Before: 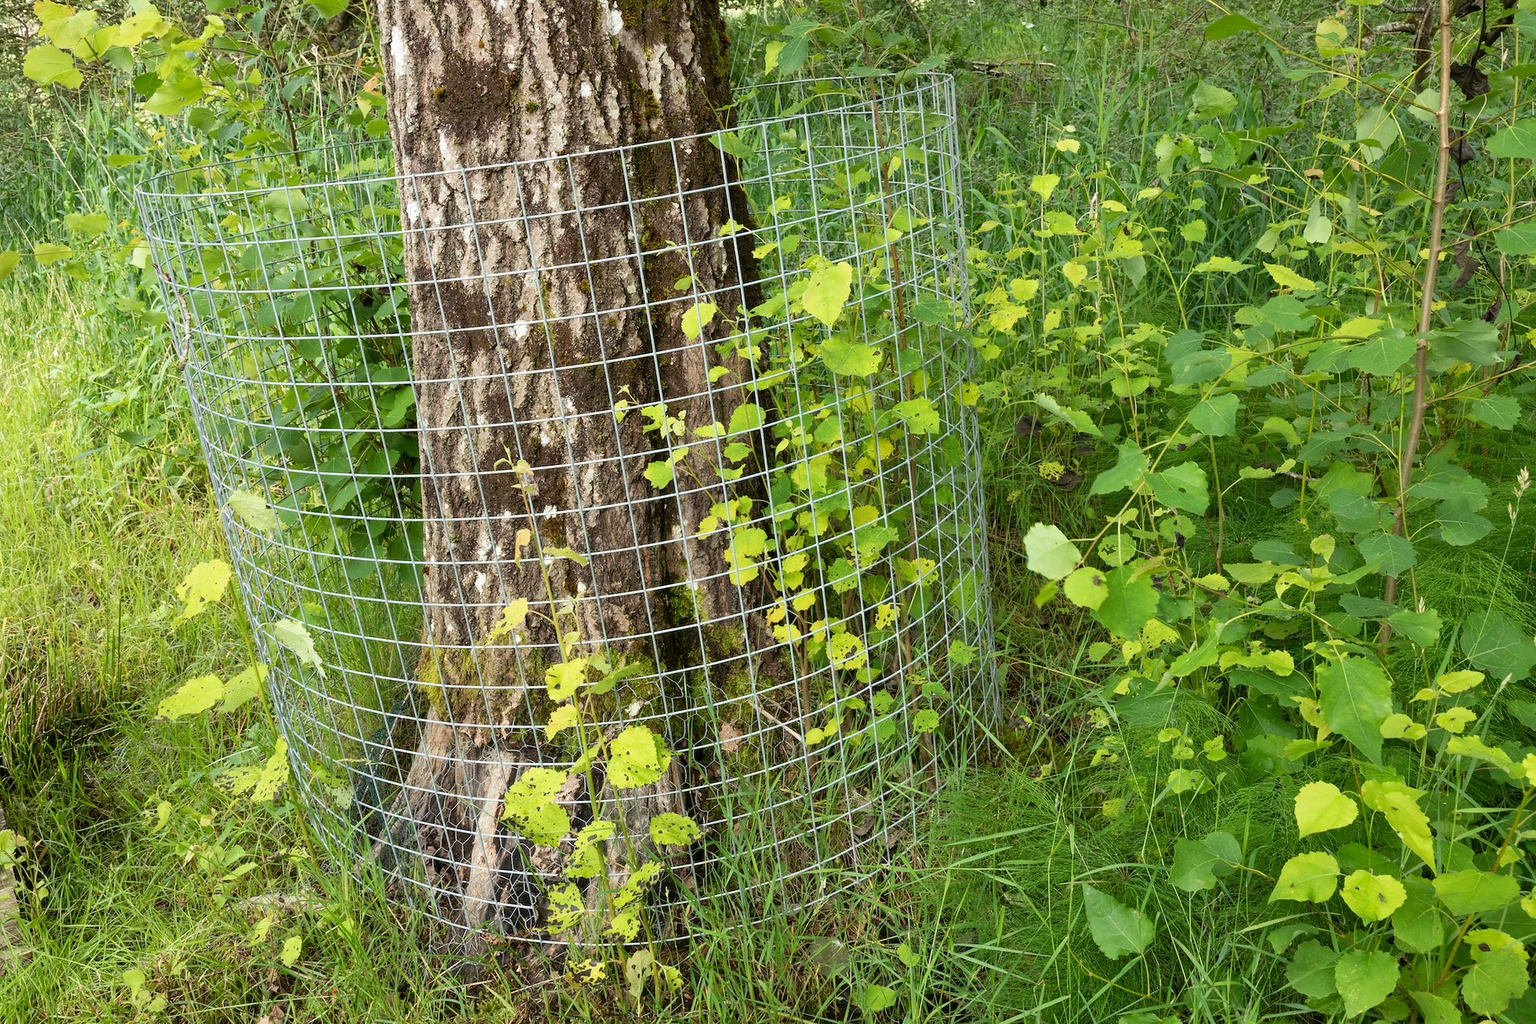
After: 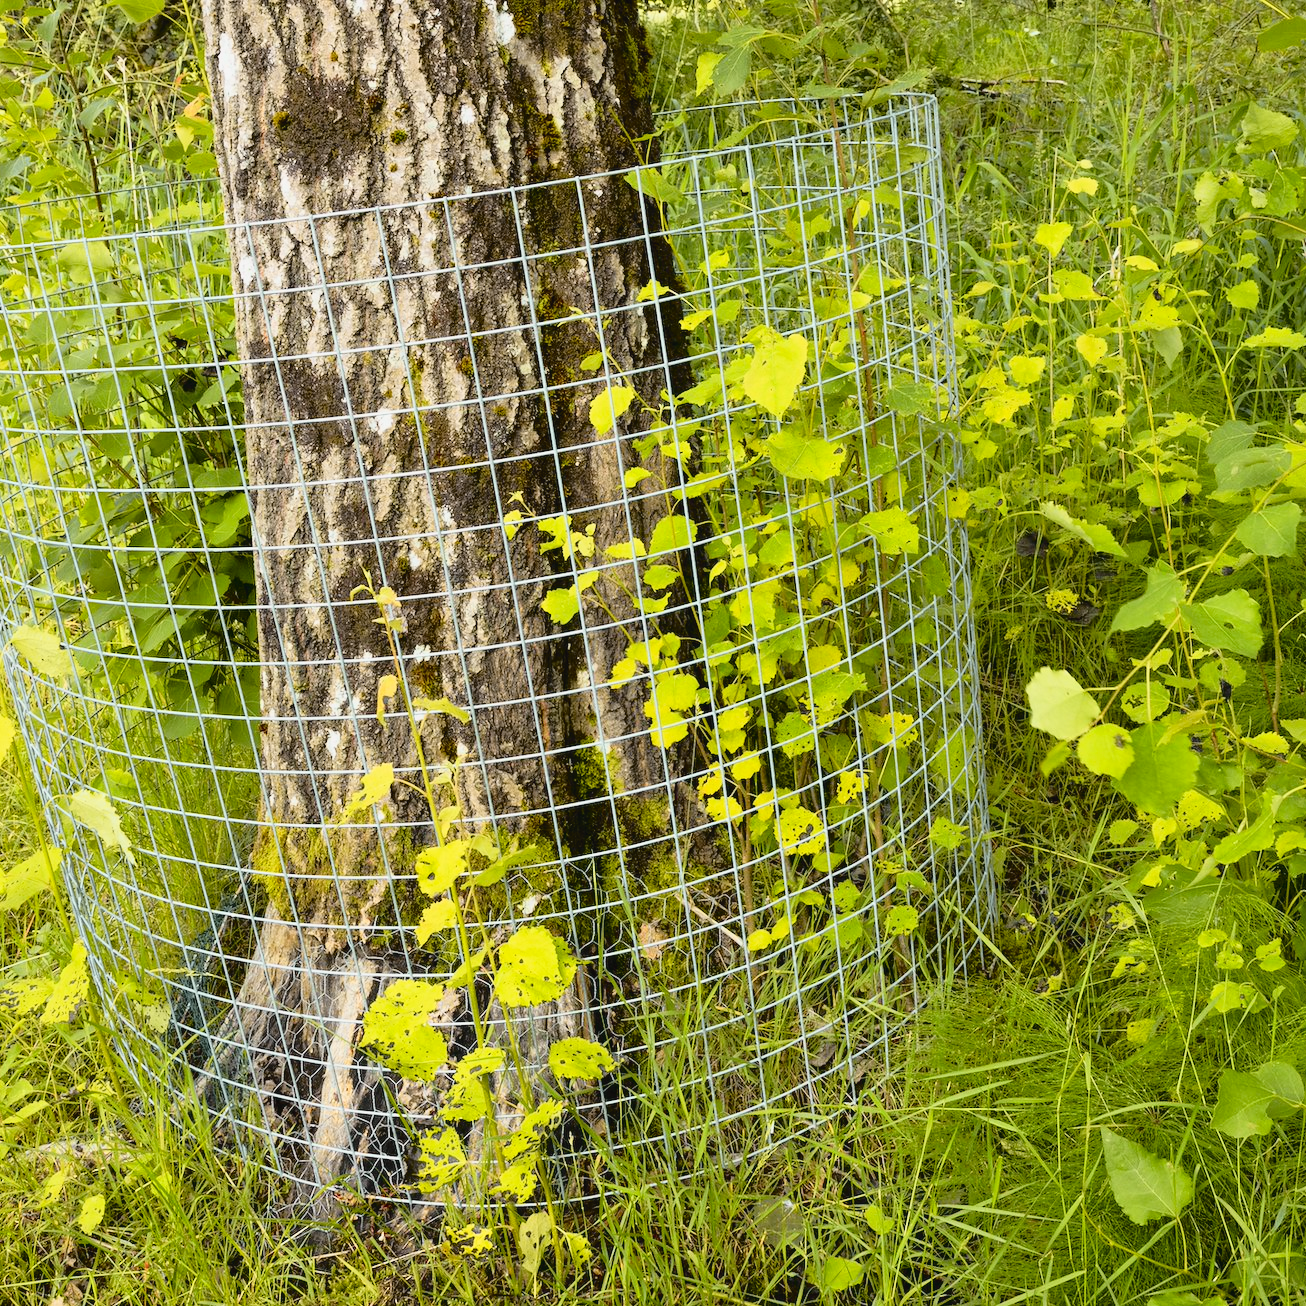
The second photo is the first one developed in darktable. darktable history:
tone curve: curves: ch0 [(0, 0.029) (0.168, 0.142) (0.359, 0.44) (0.469, 0.544) (0.634, 0.722) (0.858, 0.903) (1, 0.968)]; ch1 [(0, 0) (0.437, 0.453) (0.472, 0.47) (0.502, 0.502) (0.54, 0.534) (0.57, 0.592) (0.618, 0.66) (0.699, 0.749) (0.859, 0.919) (1, 1)]; ch2 [(0, 0) (0.33, 0.301) (0.421, 0.443) (0.476, 0.498) (0.505, 0.503) (0.547, 0.557) (0.586, 0.634) (0.608, 0.676) (1, 1)], color space Lab, independent channels, preserve colors none
crop and rotate: left 14.385%, right 18.948%
white balance: emerald 1
